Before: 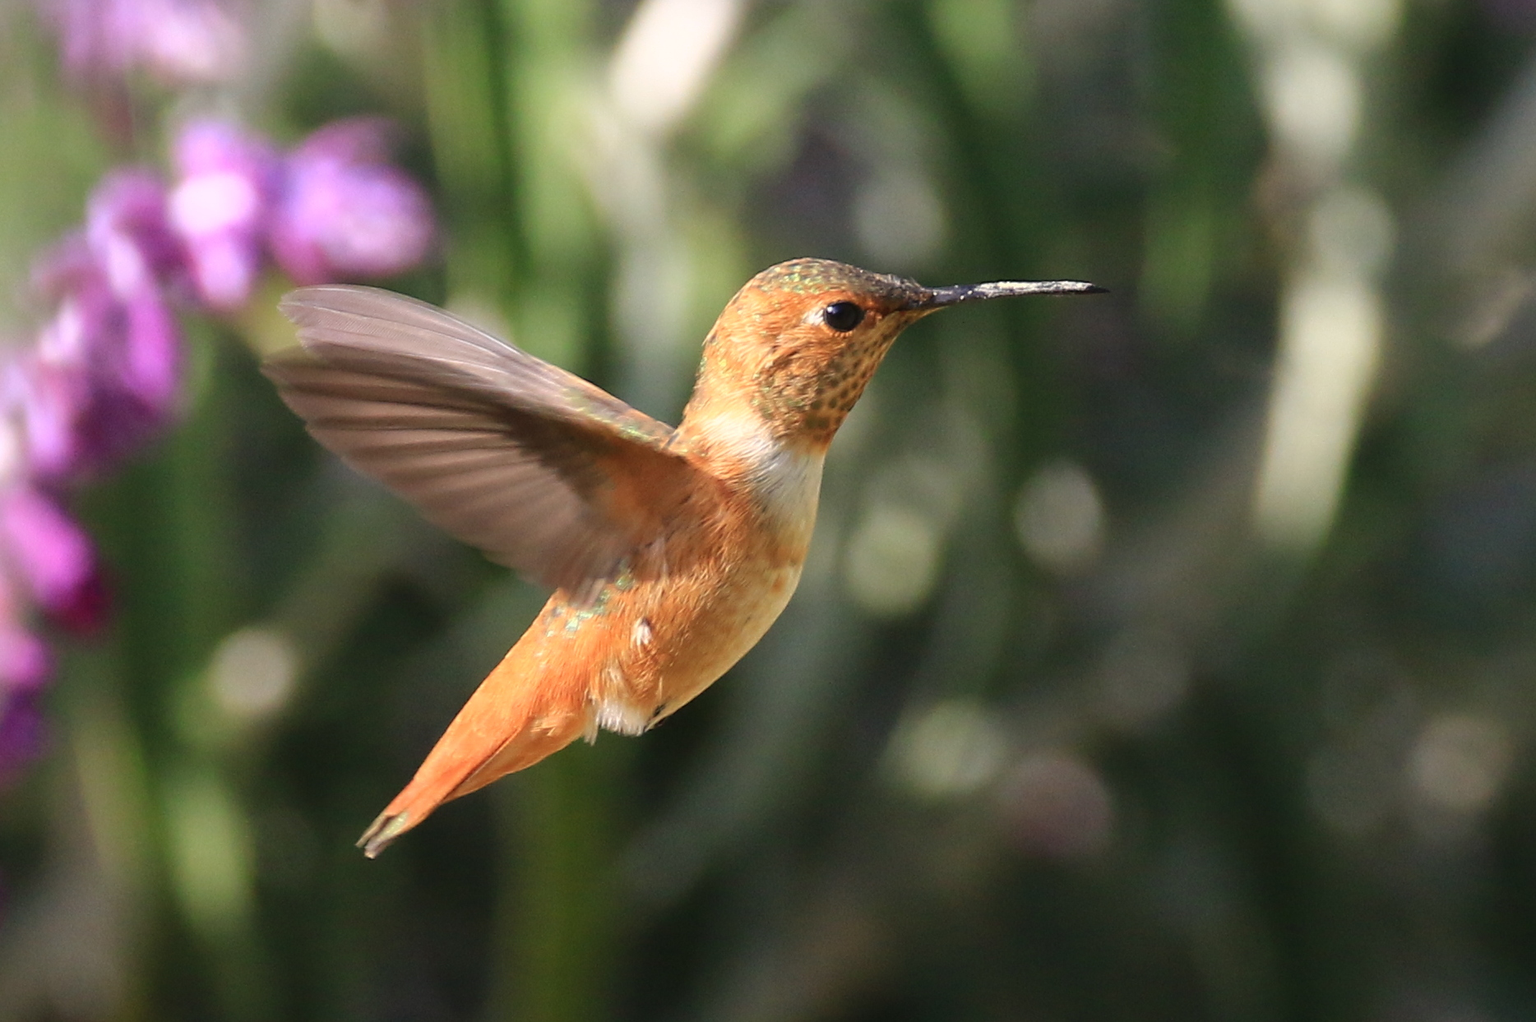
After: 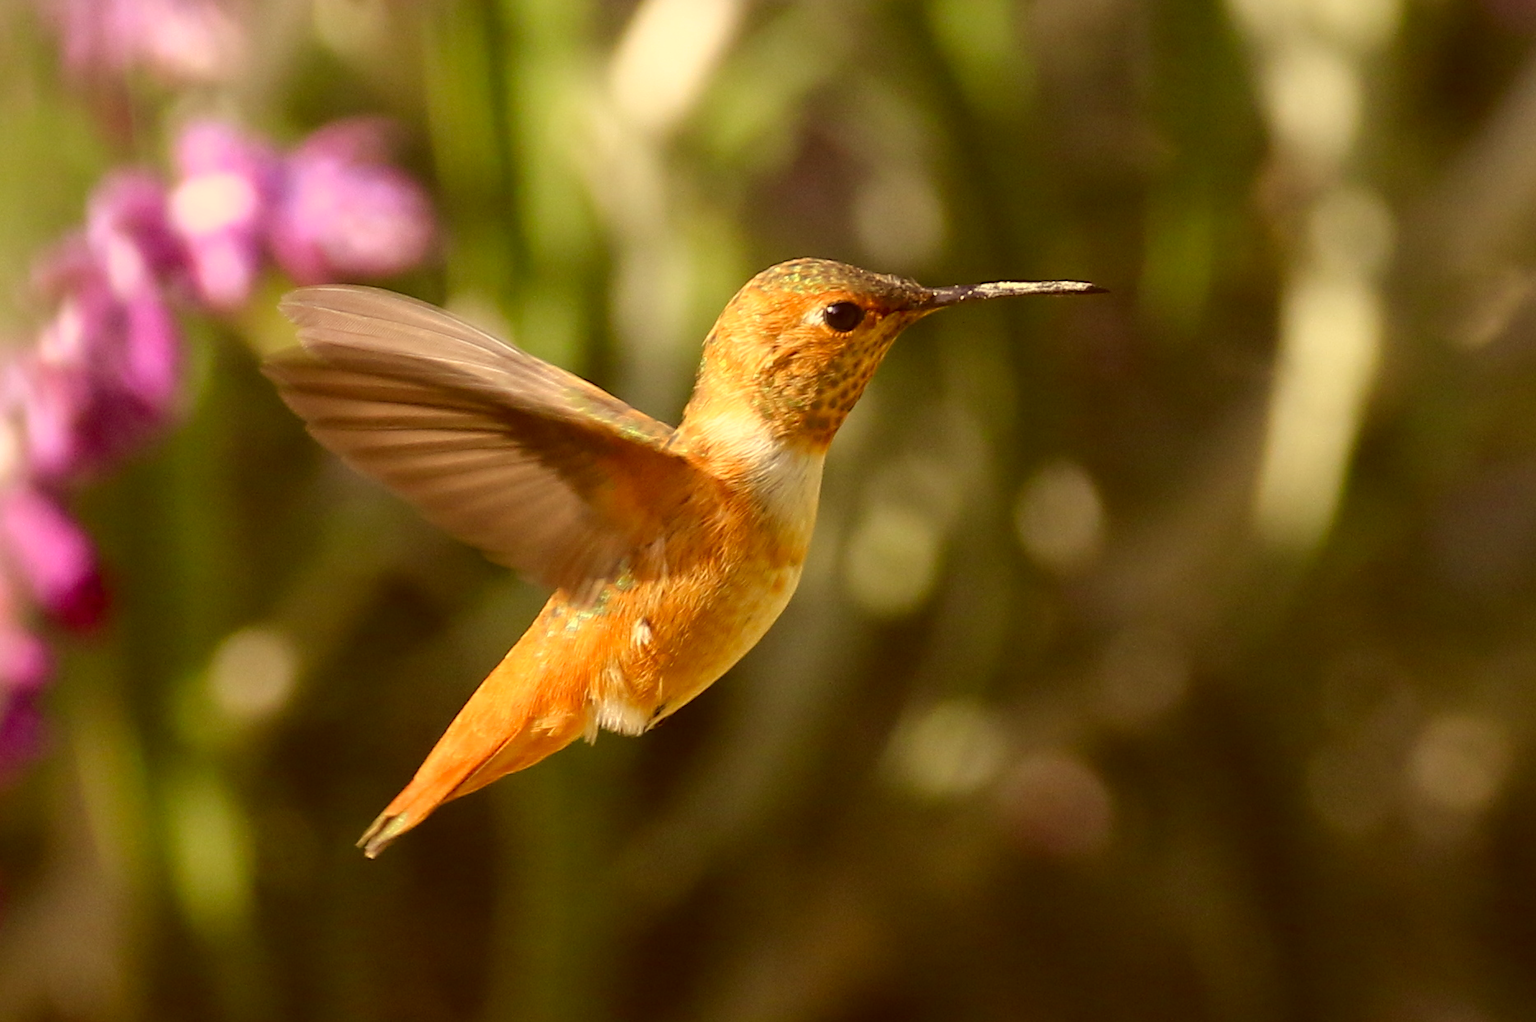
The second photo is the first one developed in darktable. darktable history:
color correction: highlights a* 1.19, highlights b* 24.93, shadows a* 15.51, shadows b* 24.75
